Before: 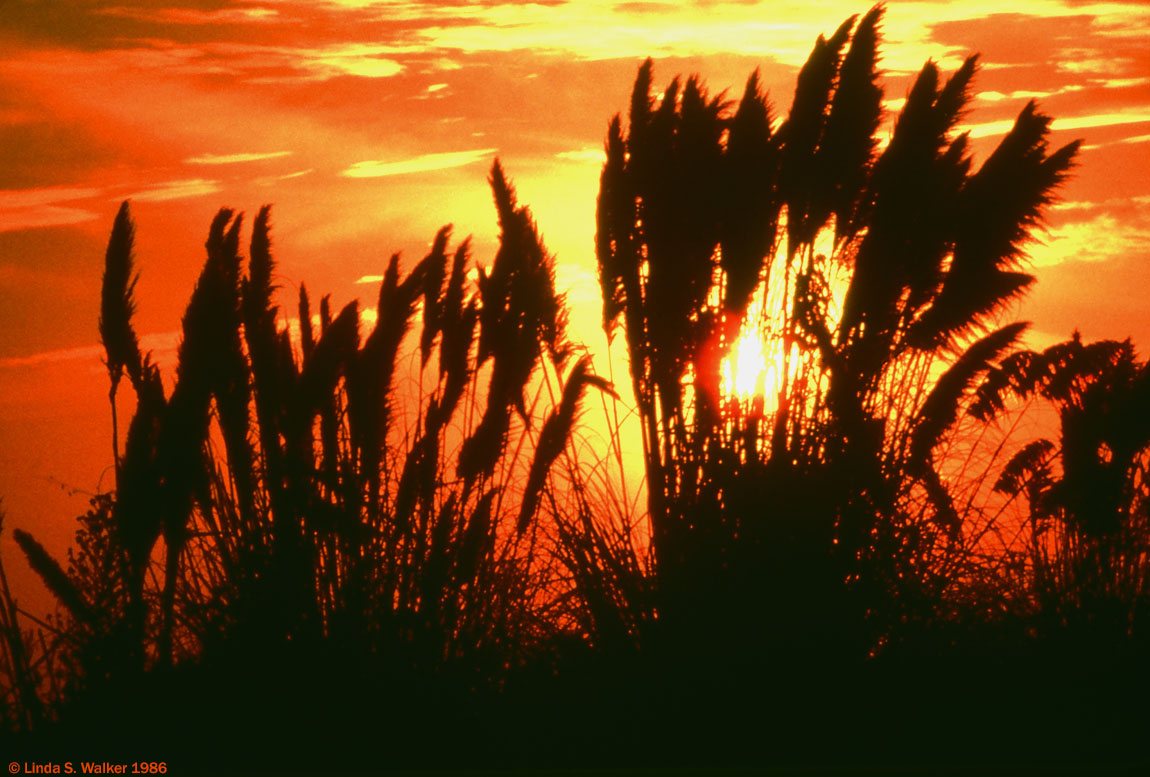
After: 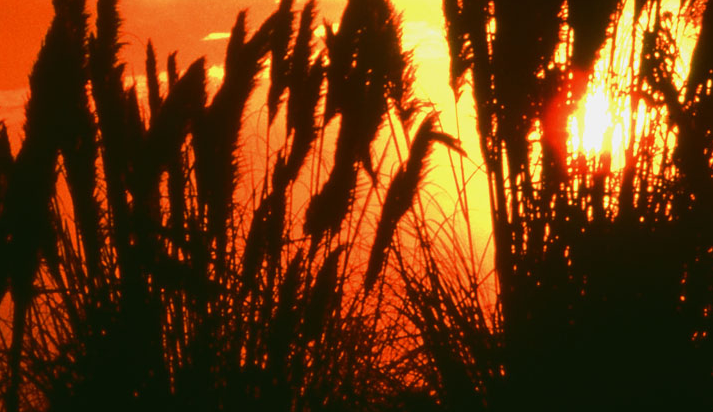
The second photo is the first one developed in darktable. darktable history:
tone equalizer: -8 EV 0.06 EV, smoothing diameter 25%, edges refinement/feathering 10, preserve details guided filter
crop: left 13.312%, top 31.28%, right 24.627%, bottom 15.582%
